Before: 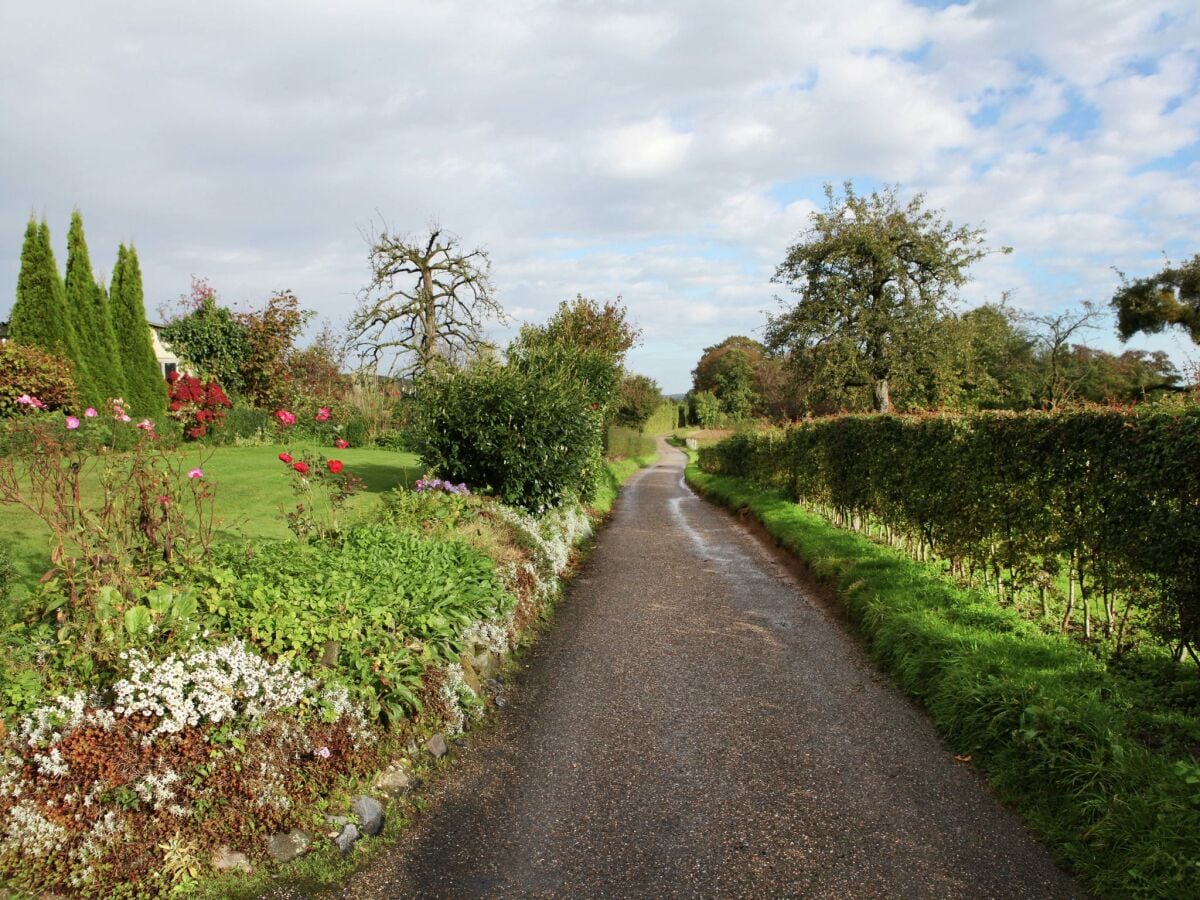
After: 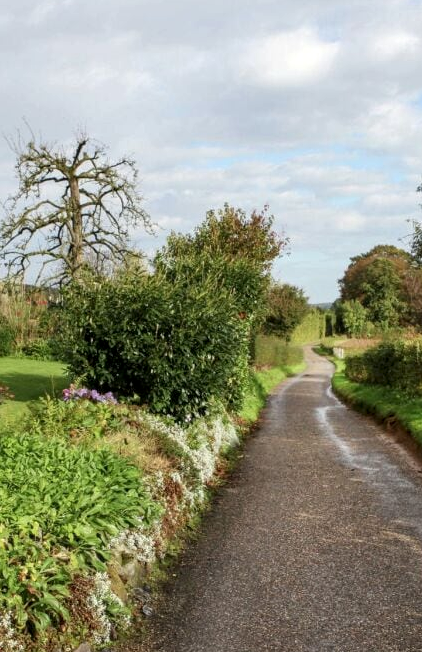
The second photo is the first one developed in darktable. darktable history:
tone equalizer: on, module defaults
local contrast: on, module defaults
crop and rotate: left 29.476%, top 10.214%, right 35.32%, bottom 17.333%
